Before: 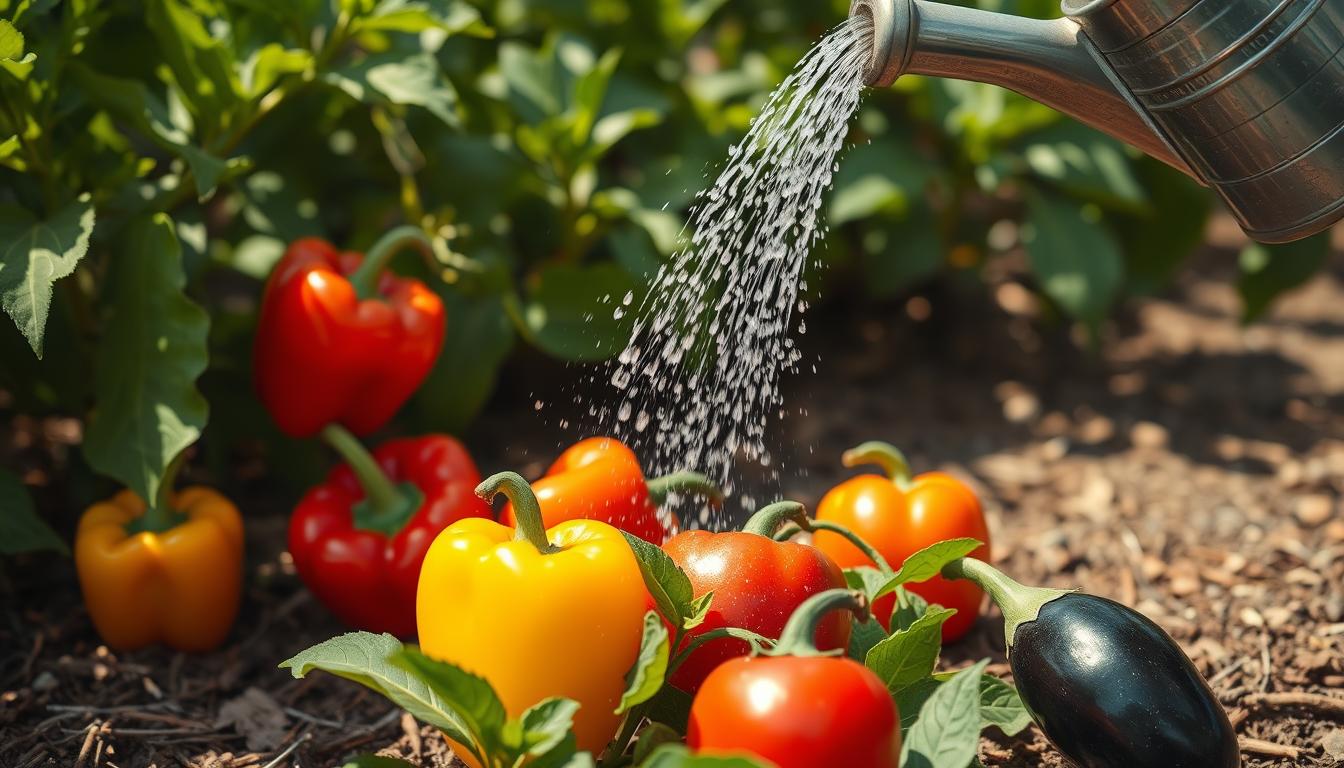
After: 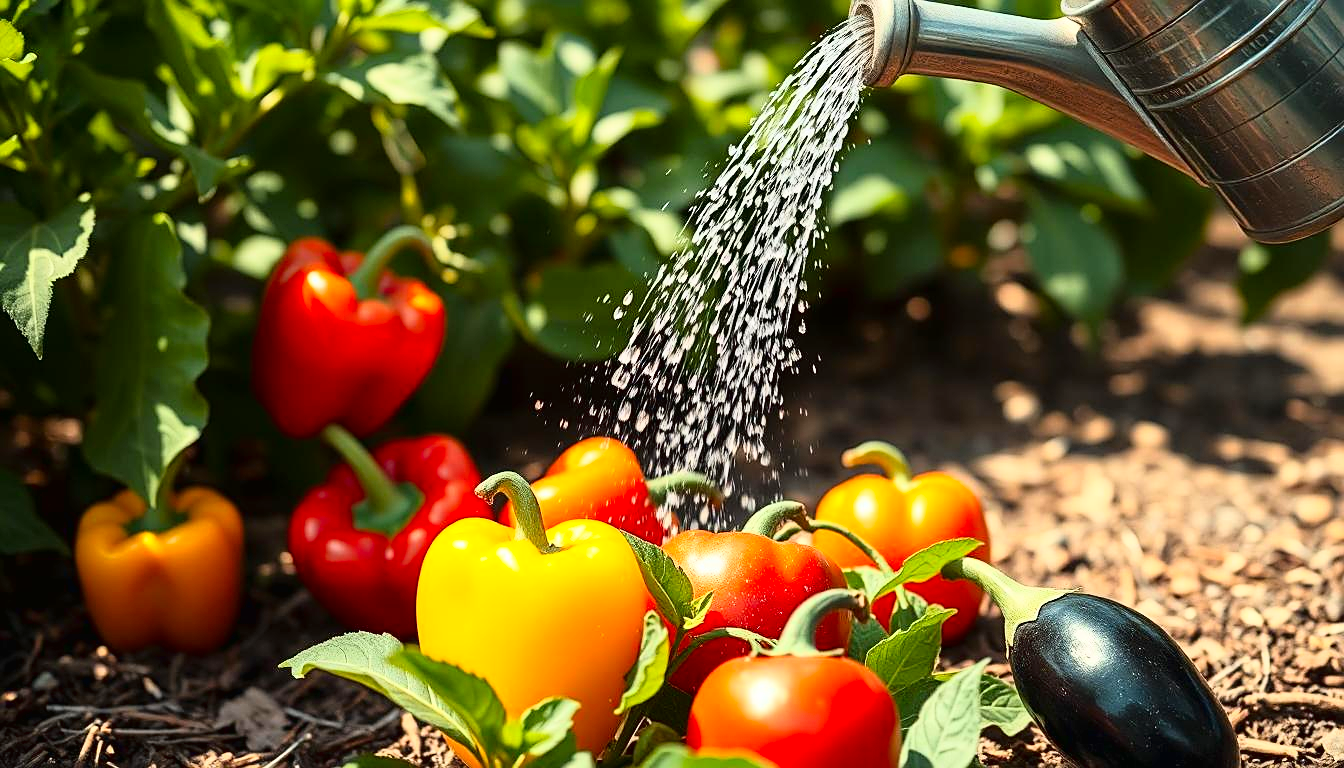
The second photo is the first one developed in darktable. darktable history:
sharpen: on, module defaults
contrast brightness saturation: contrast 0.2, brightness 0.155, saturation 0.215
tone curve: curves: ch0 [(0, 0.01) (0.037, 0.032) (0.131, 0.108) (0.275, 0.286) (0.483, 0.517) (0.61, 0.661) (0.697, 0.768) (0.797, 0.876) (0.888, 0.952) (0.997, 0.995)]; ch1 [(0, 0) (0.312, 0.262) (0.425, 0.402) (0.5, 0.5) (0.527, 0.532) (0.556, 0.585) (0.683, 0.706) (0.746, 0.77) (1, 1)]; ch2 [(0, 0) (0.223, 0.185) (0.333, 0.284) (0.432, 0.4) (0.502, 0.502) (0.525, 0.527) (0.545, 0.564) (0.587, 0.613) (0.636, 0.654) (0.711, 0.729) (0.845, 0.855) (0.998, 0.977)], color space Lab, linked channels, preserve colors none
exposure: black level correction 0.005, exposure 0.016 EV, compensate exposure bias true, compensate highlight preservation false
